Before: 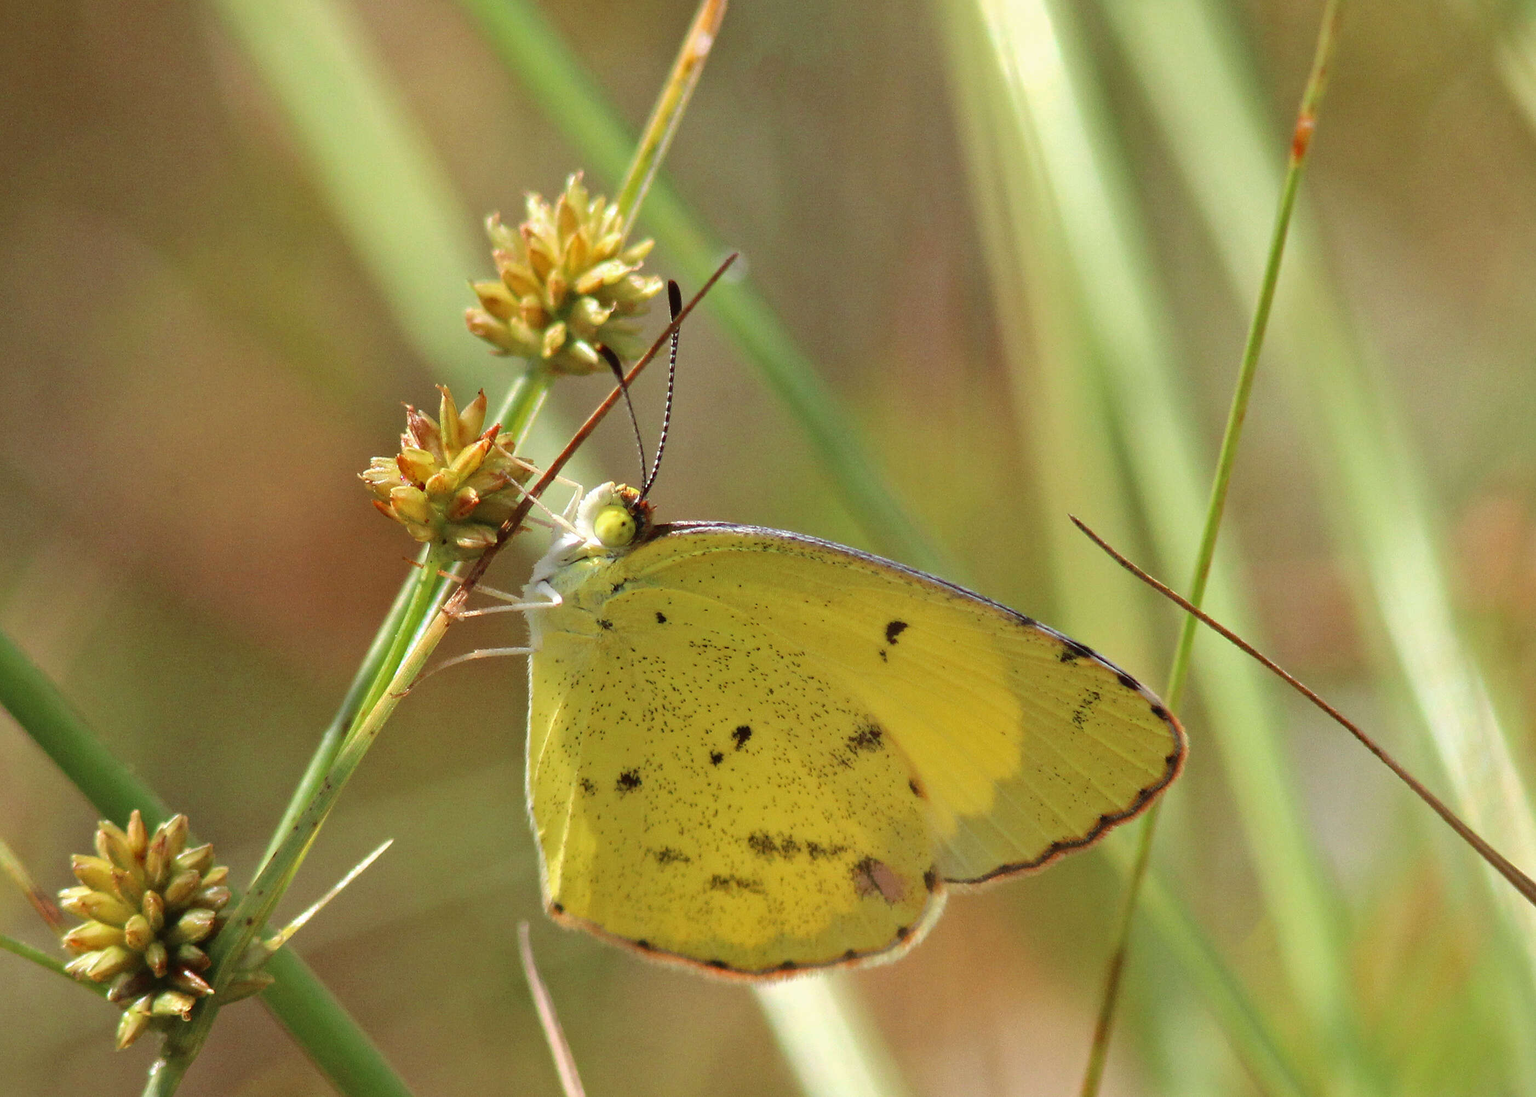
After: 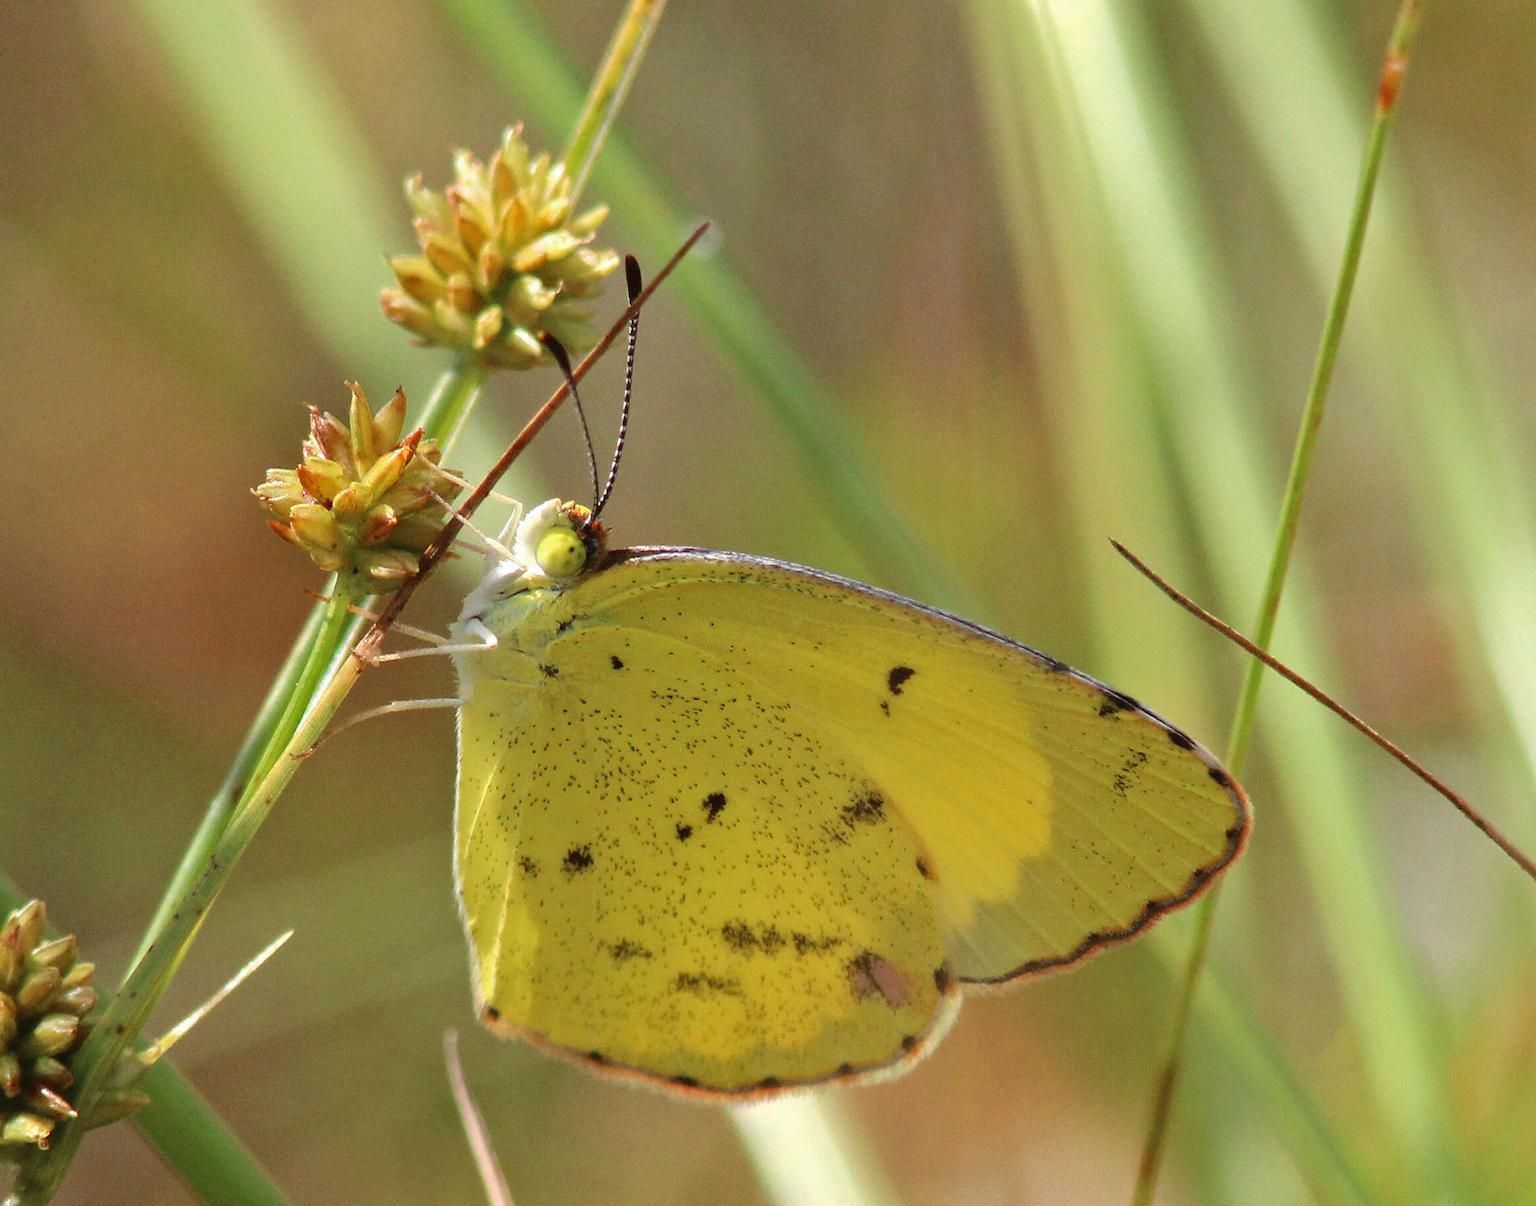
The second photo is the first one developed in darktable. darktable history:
crop: left 9.793%, top 6.297%, right 7.351%, bottom 2.561%
